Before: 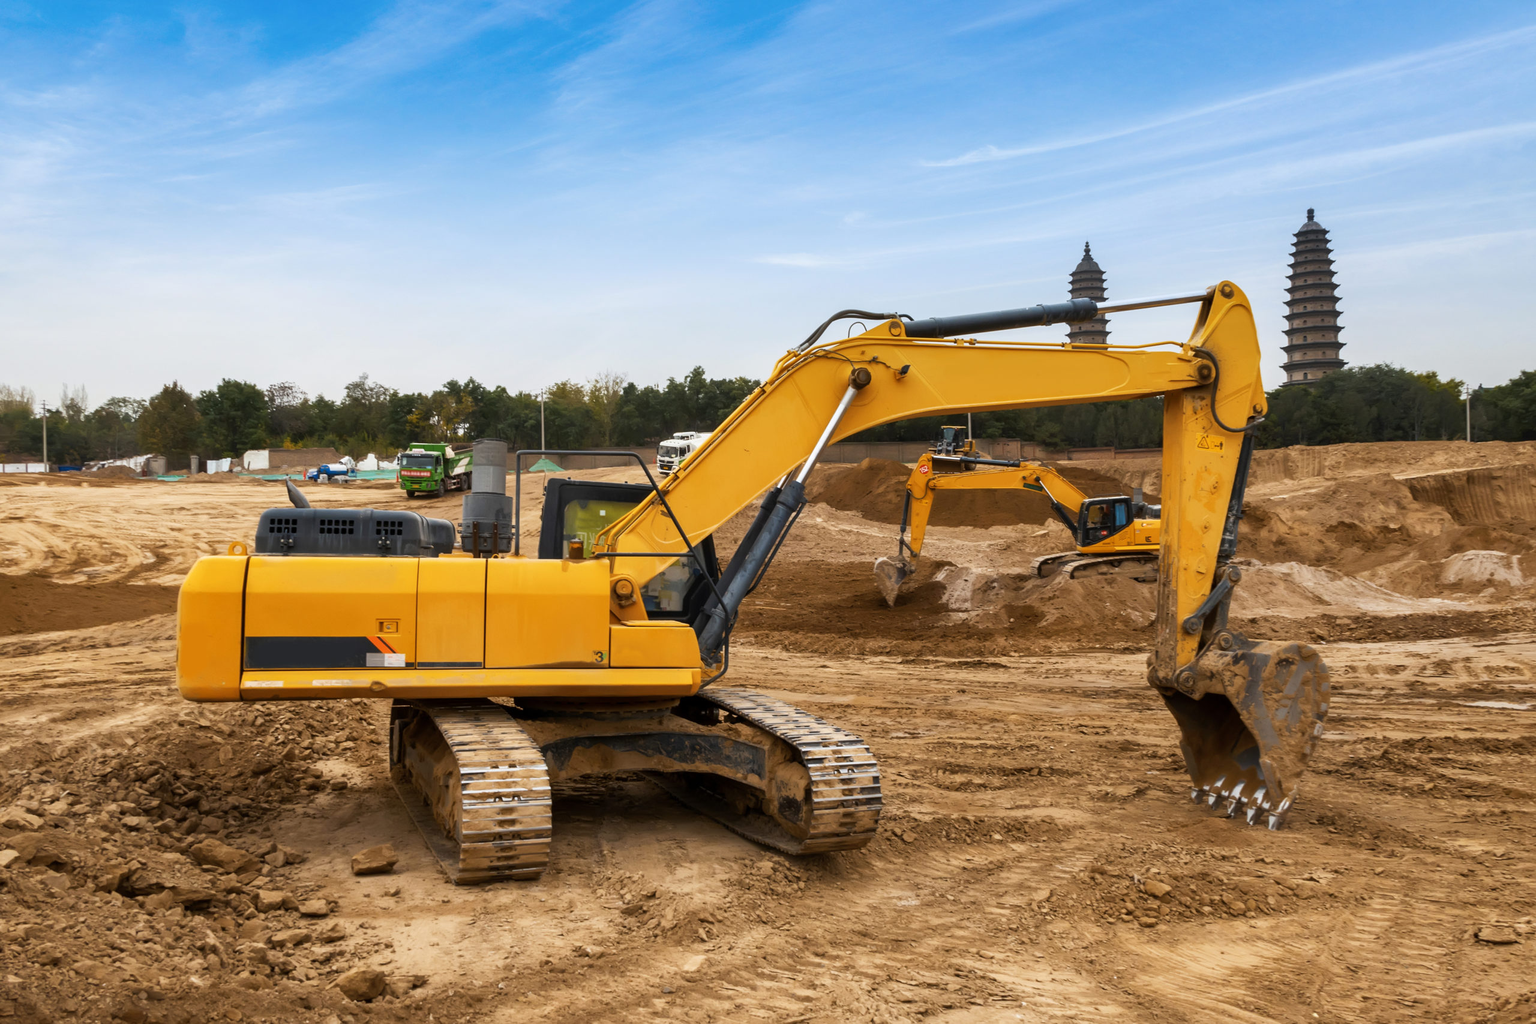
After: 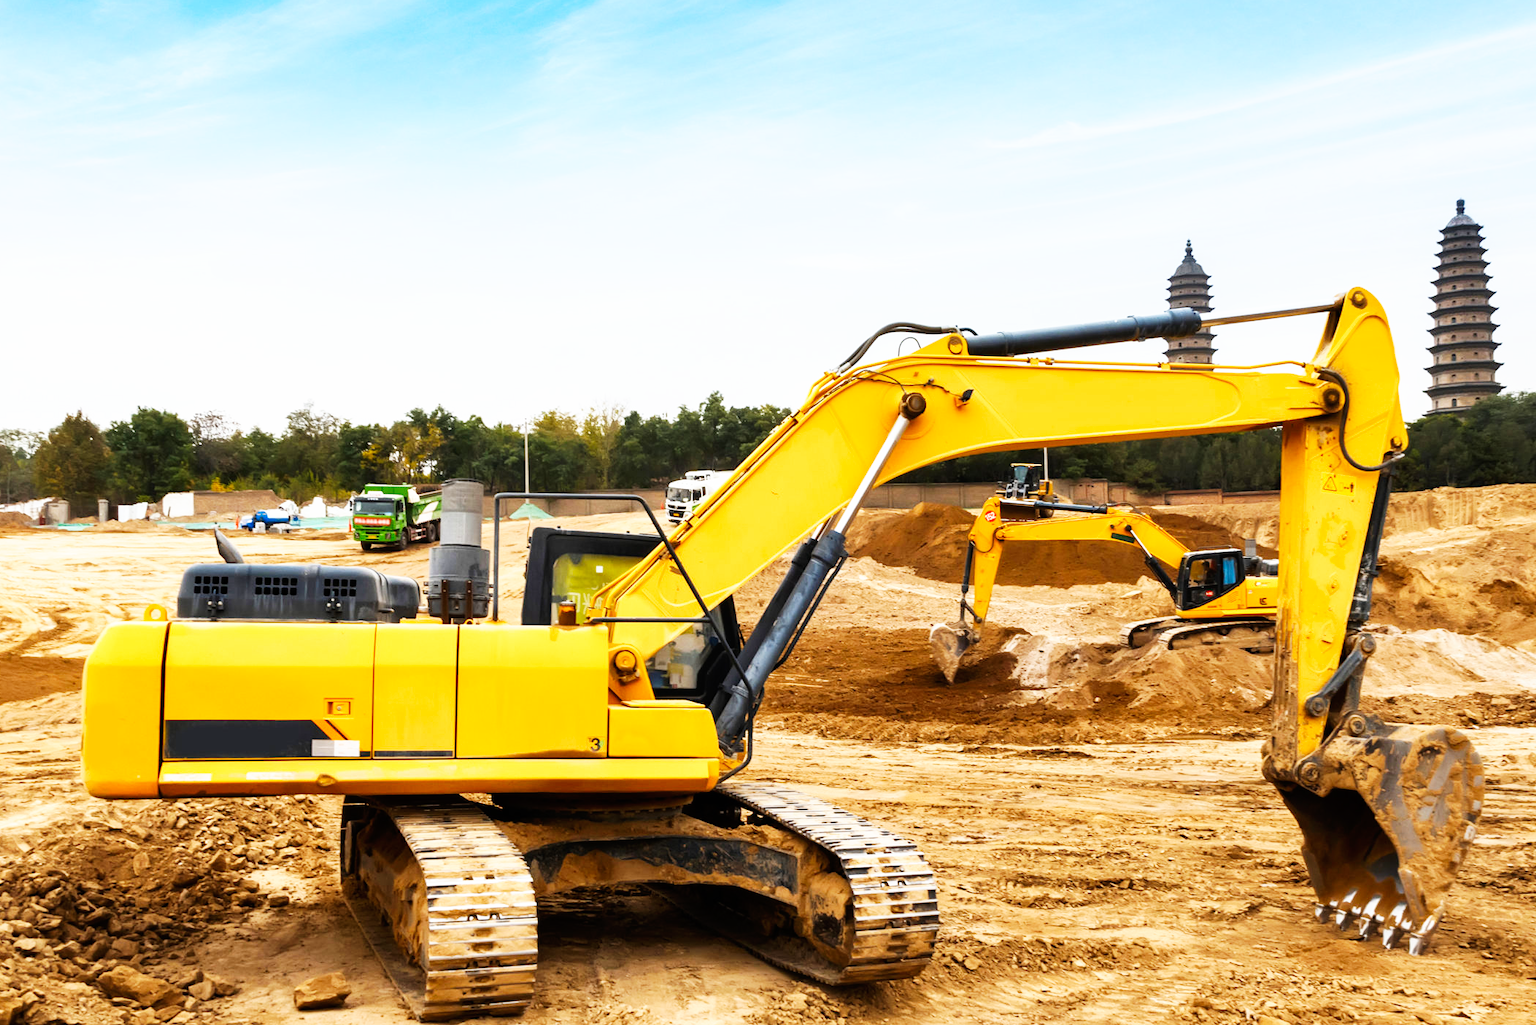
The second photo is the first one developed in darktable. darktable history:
crop and rotate: left 7.169%, top 4.418%, right 10.594%, bottom 13.265%
base curve: curves: ch0 [(0, 0) (0.007, 0.004) (0.027, 0.03) (0.046, 0.07) (0.207, 0.54) (0.442, 0.872) (0.673, 0.972) (1, 1)], preserve colors none
